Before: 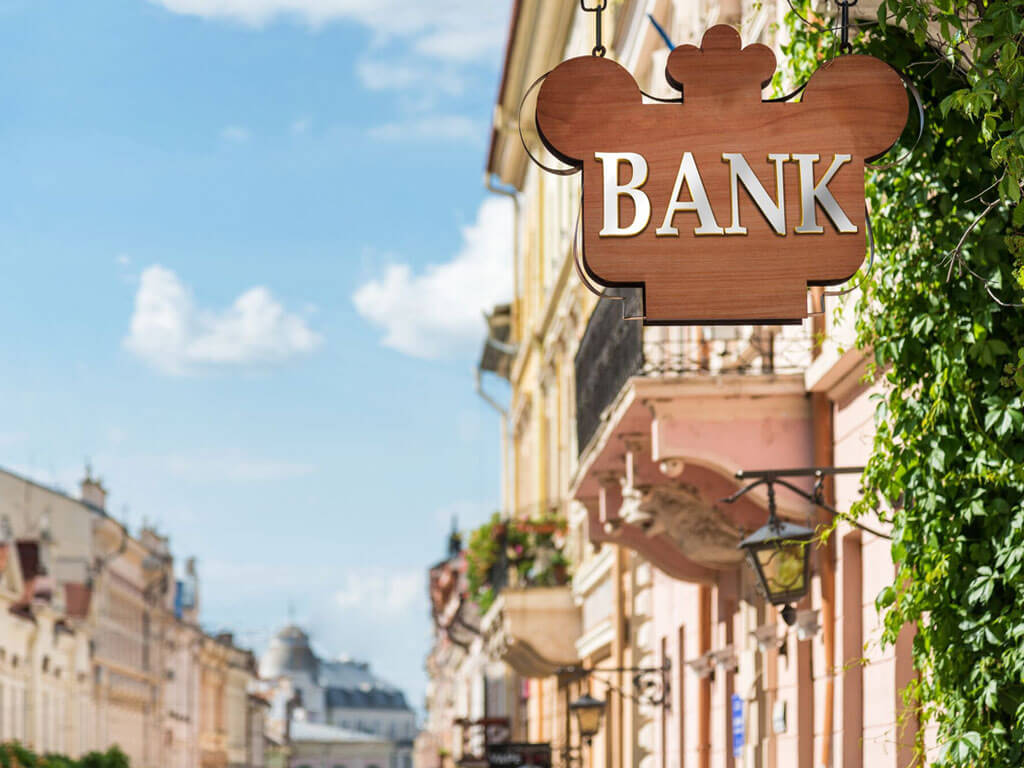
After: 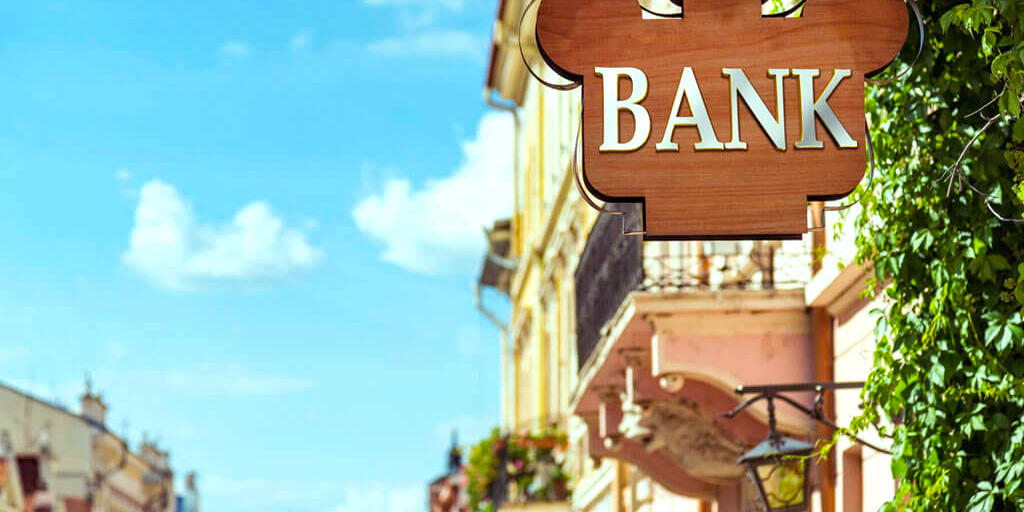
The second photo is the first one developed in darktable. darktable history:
haze removal: compatibility mode true, adaptive false
crop: top 11.166%, bottom 22.168%
color balance rgb: shadows lift › luminance 0.49%, shadows lift › chroma 6.83%, shadows lift › hue 300.29°, power › hue 208.98°, highlights gain › luminance 20.24%, highlights gain › chroma 2.73%, highlights gain › hue 173.85°, perceptual saturation grading › global saturation 18.05%
